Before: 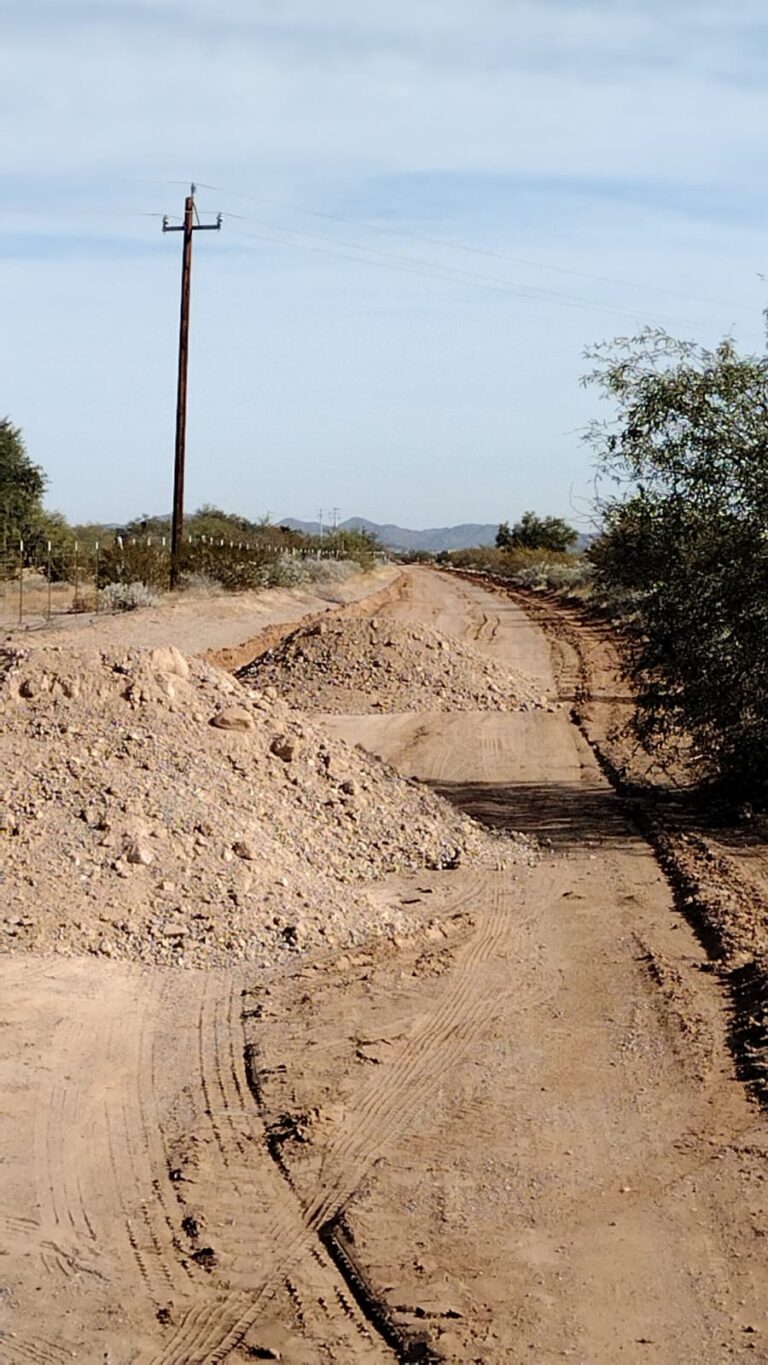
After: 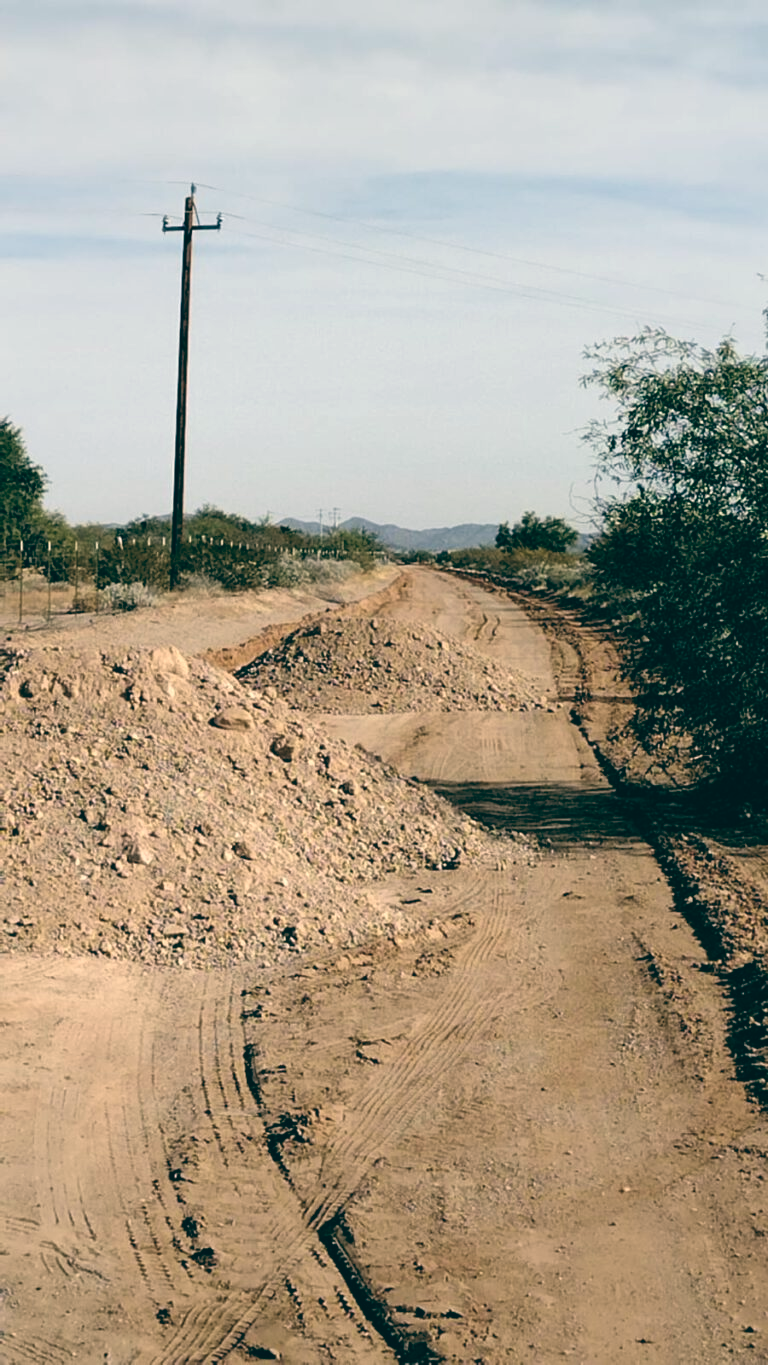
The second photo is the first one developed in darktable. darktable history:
exposure: compensate highlight preservation false
color balance: lift [1.005, 0.99, 1.007, 1.01], gamma [1, 0.979, 1.011, 1.021], gain [0.923, 1.098, 1.025, 0.902], input saturation 90.45%, contrast 7.73%, output saturation 105.91%
